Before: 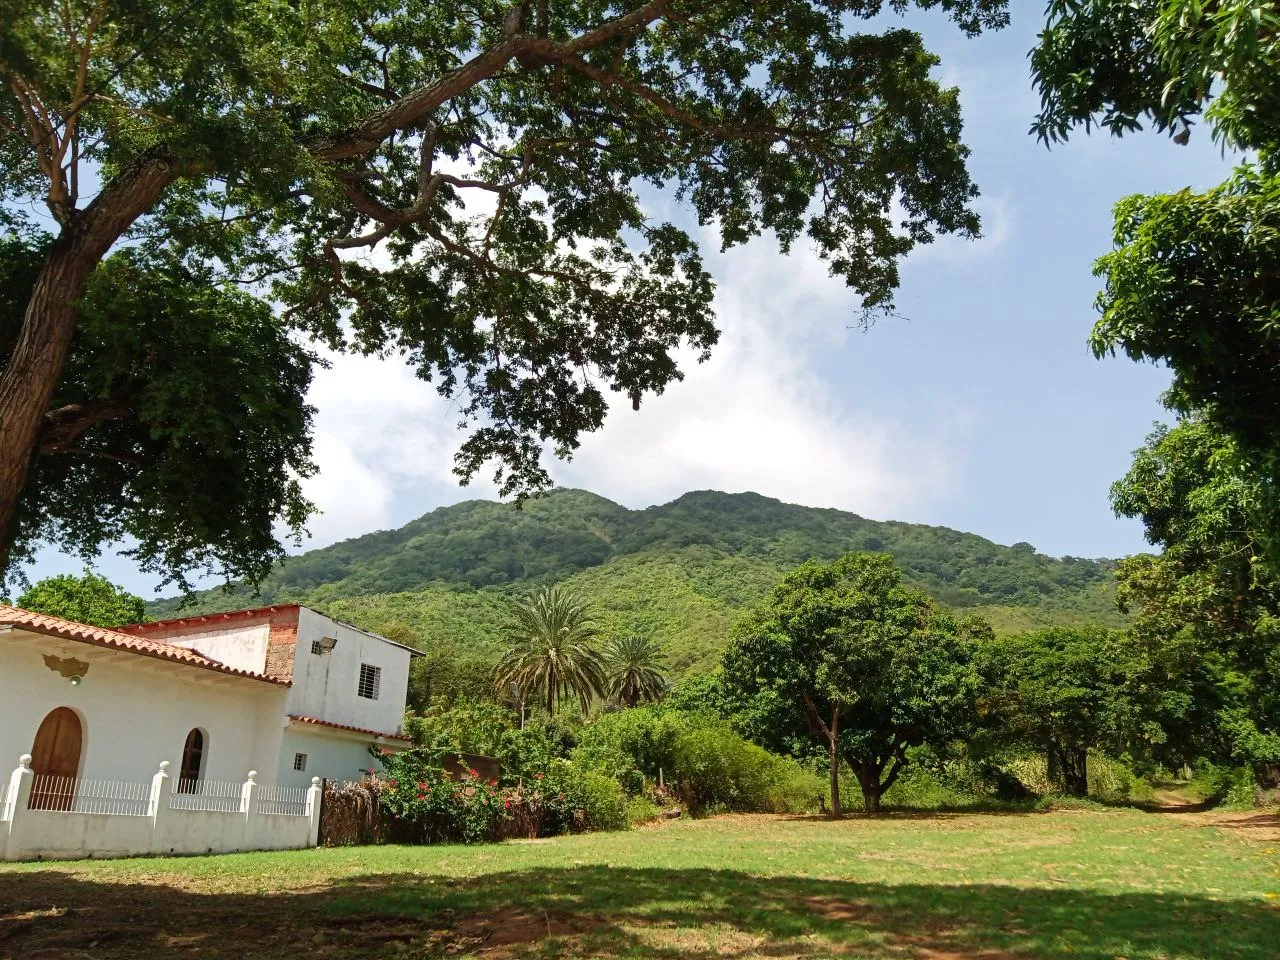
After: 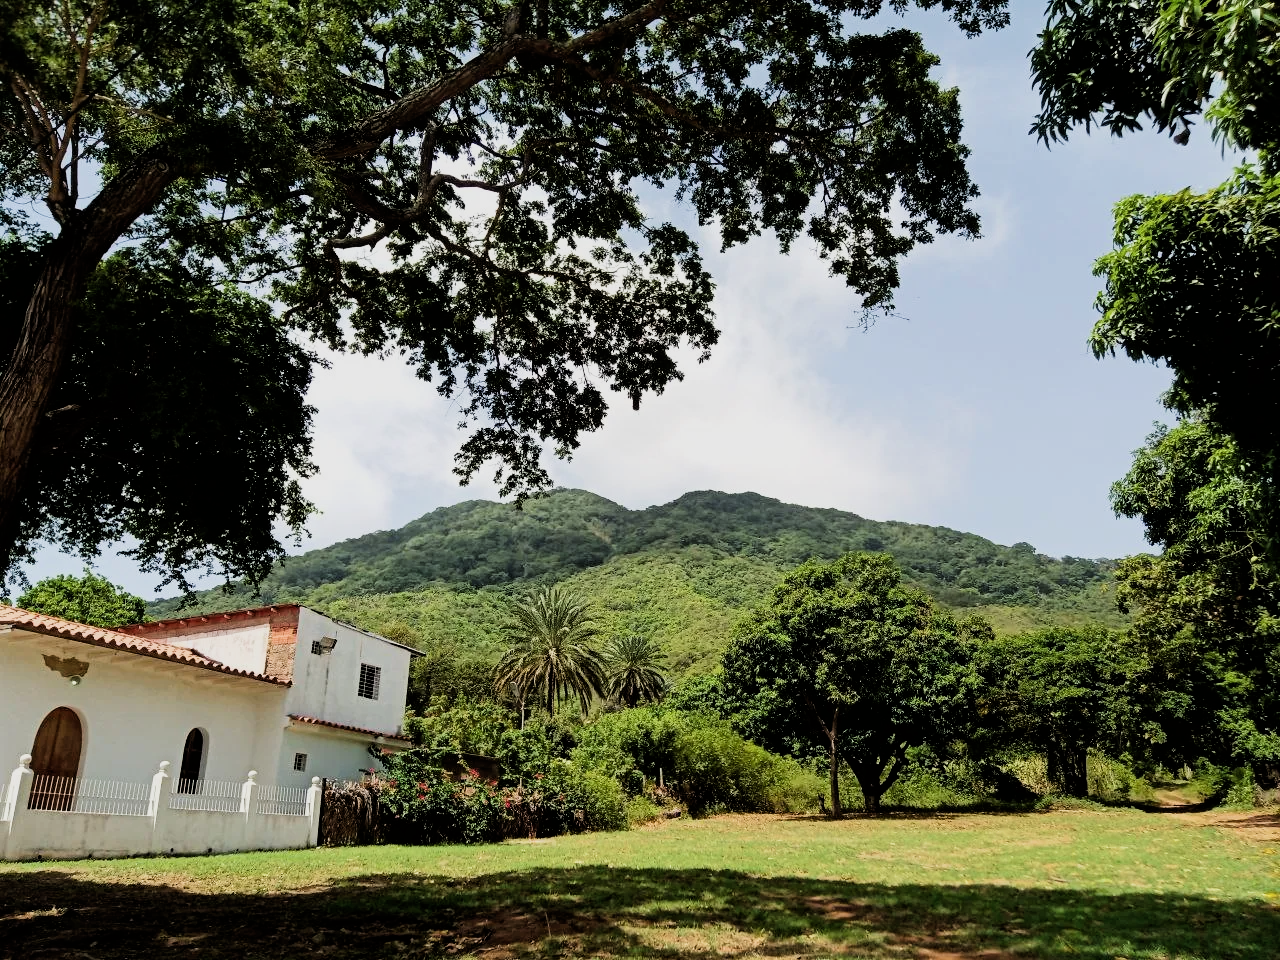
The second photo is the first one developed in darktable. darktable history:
filmic rgb: black relative exposure -5.06 EV, white relative exposure 4 EV, hardness 2.88, contrast 1.388, highlights saturation mix -31.47%, iterations of high-quality reconstruction 0
